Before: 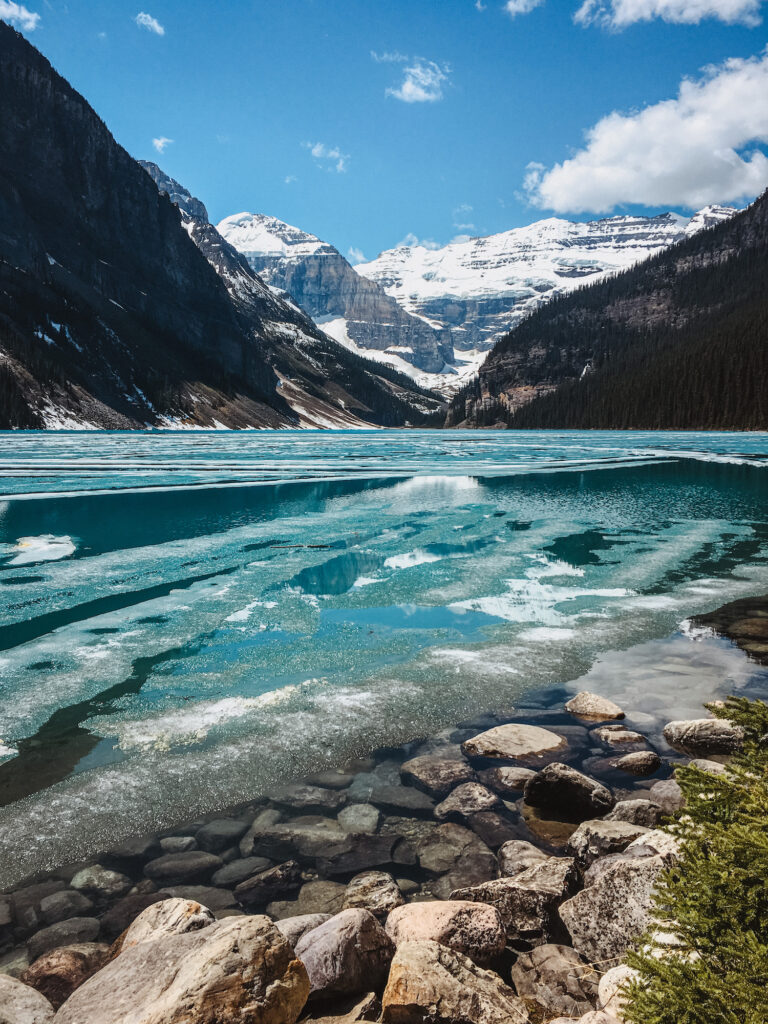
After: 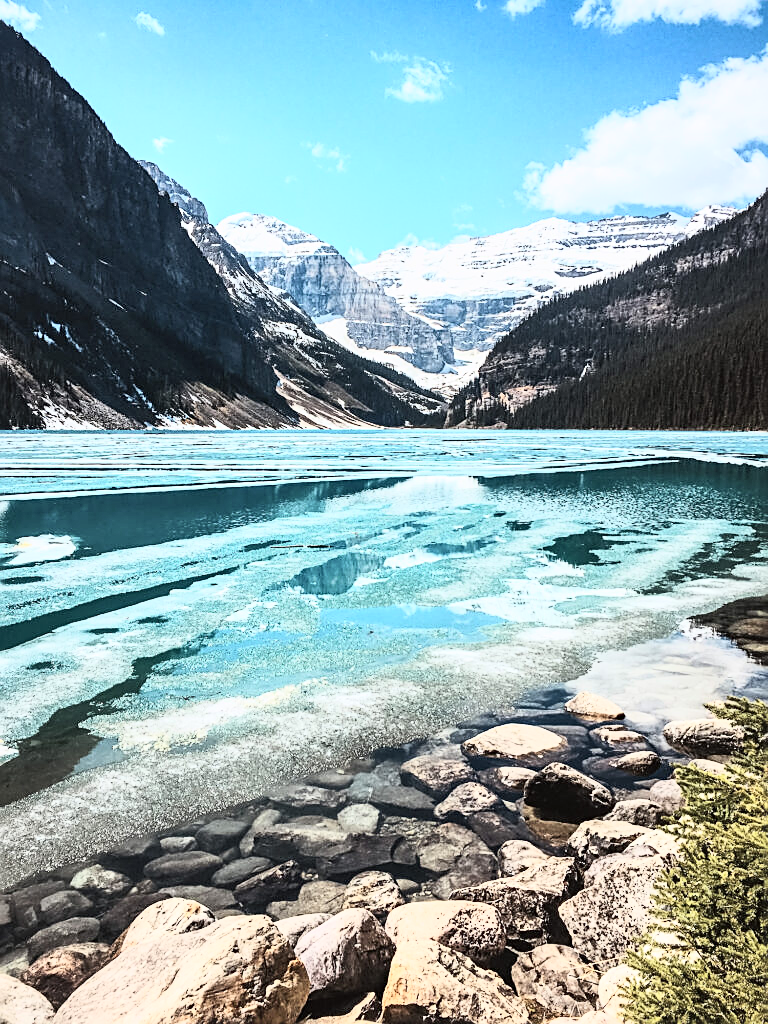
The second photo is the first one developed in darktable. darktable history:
tone curve: curves: ch0 [(0, 0) (0.003, 0.003) (0.011, 0.011) (0.025, 0.026) (0.044, 0.045) (0.069, 0.087) (0.1, 0.141) (0.136, 0.202) (0.177, 0.271) (0.224, 0.357) (0.277, 0.461) (0.335, 0.583) (0.399, 0.685) (0.468, 0.782) (0.543, 0.867) (0.623, 0.927) (0.709, 0.96) (0.801, 0.975) (0.898, 0.987) (1, 1)], color space Lab, independent channels, preserve colors none
shadows and highlights: soften with gaussian
sharpen: on, module defaults
